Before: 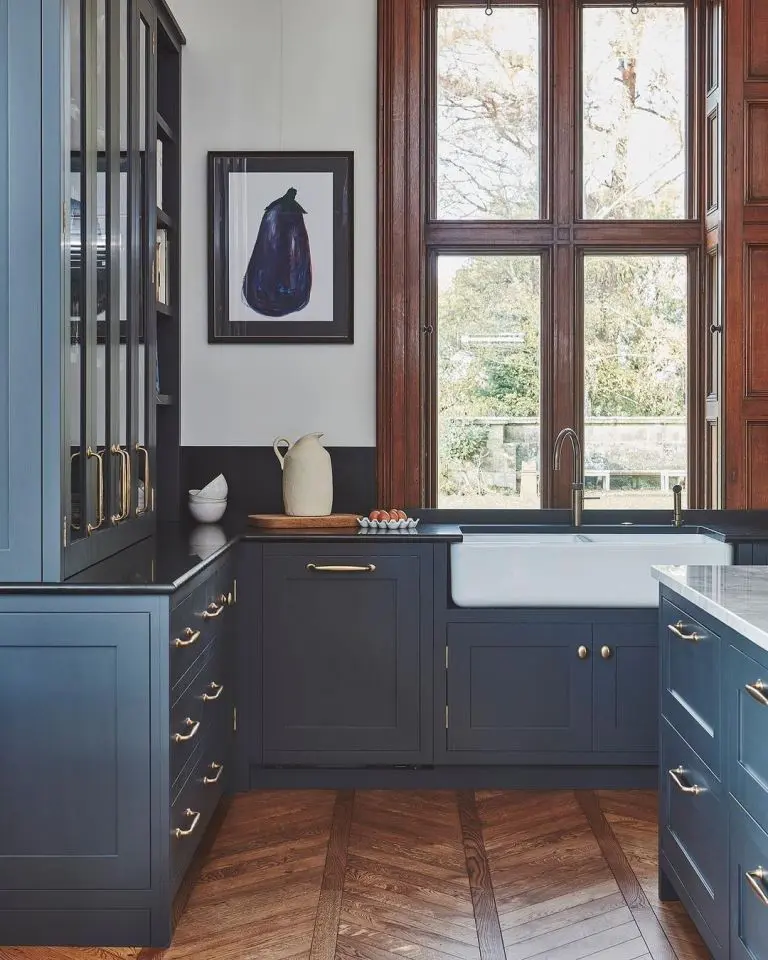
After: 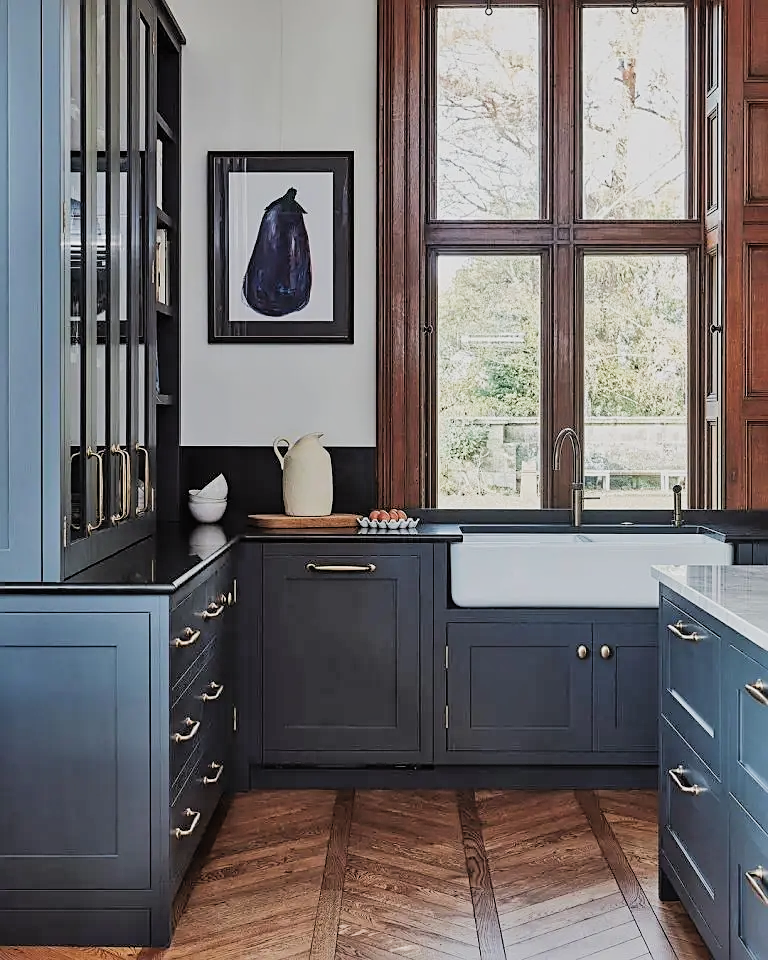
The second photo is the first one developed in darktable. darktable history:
exposure: exposure 0.2 EV, compensate highlight preservation false
filmic rgb: black relative exposure -5 EV, hardness 2.88, contrast 1.4, highlights saturation mix -30%
sharpen: on, module defaults
shadows and highlights: on, module defaults
